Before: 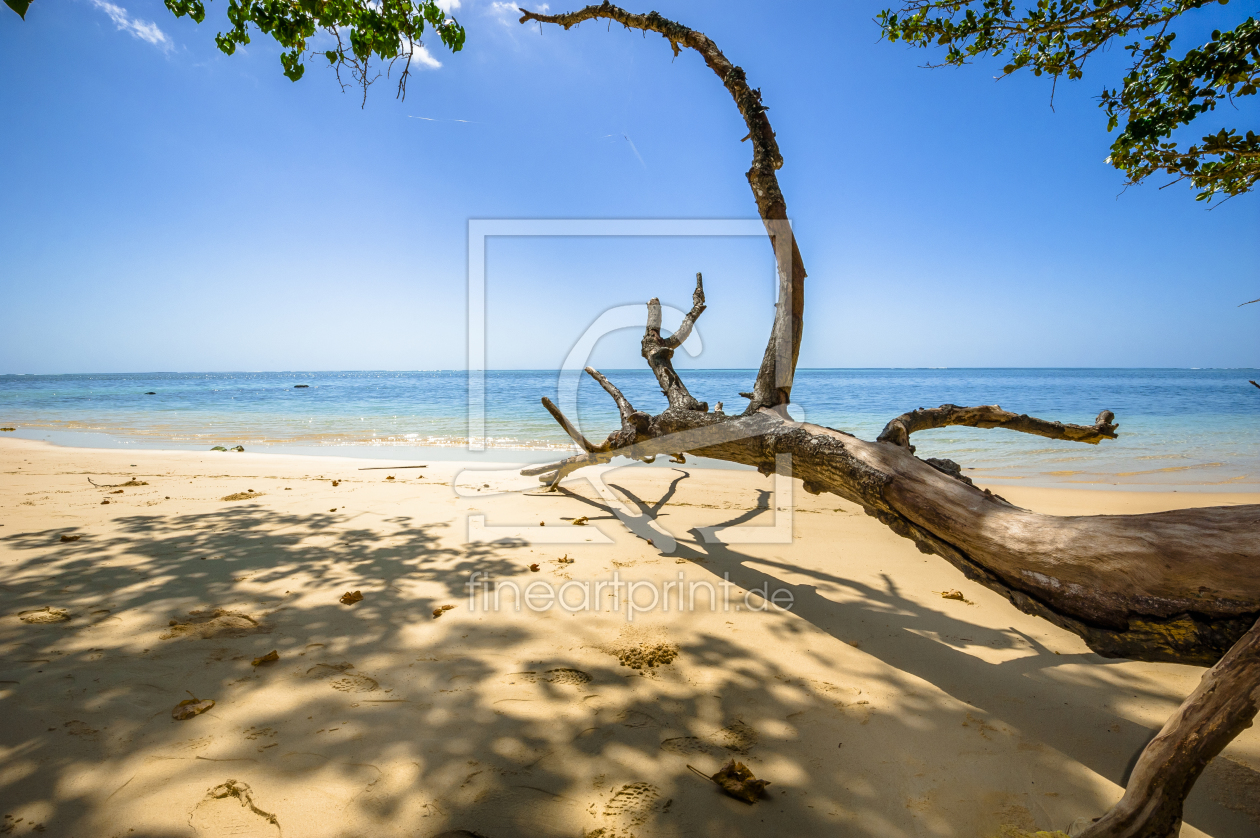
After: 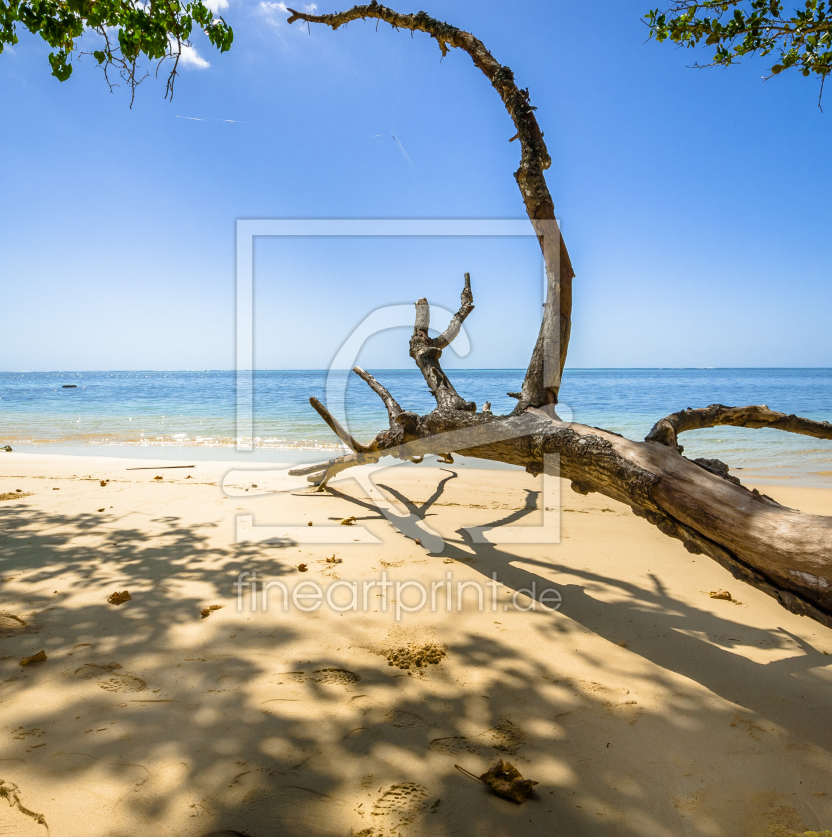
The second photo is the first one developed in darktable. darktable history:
color balance rgb: saturation formula JzAzBz (2021)
crop and rotate: left 18.442%, right 15.508%
